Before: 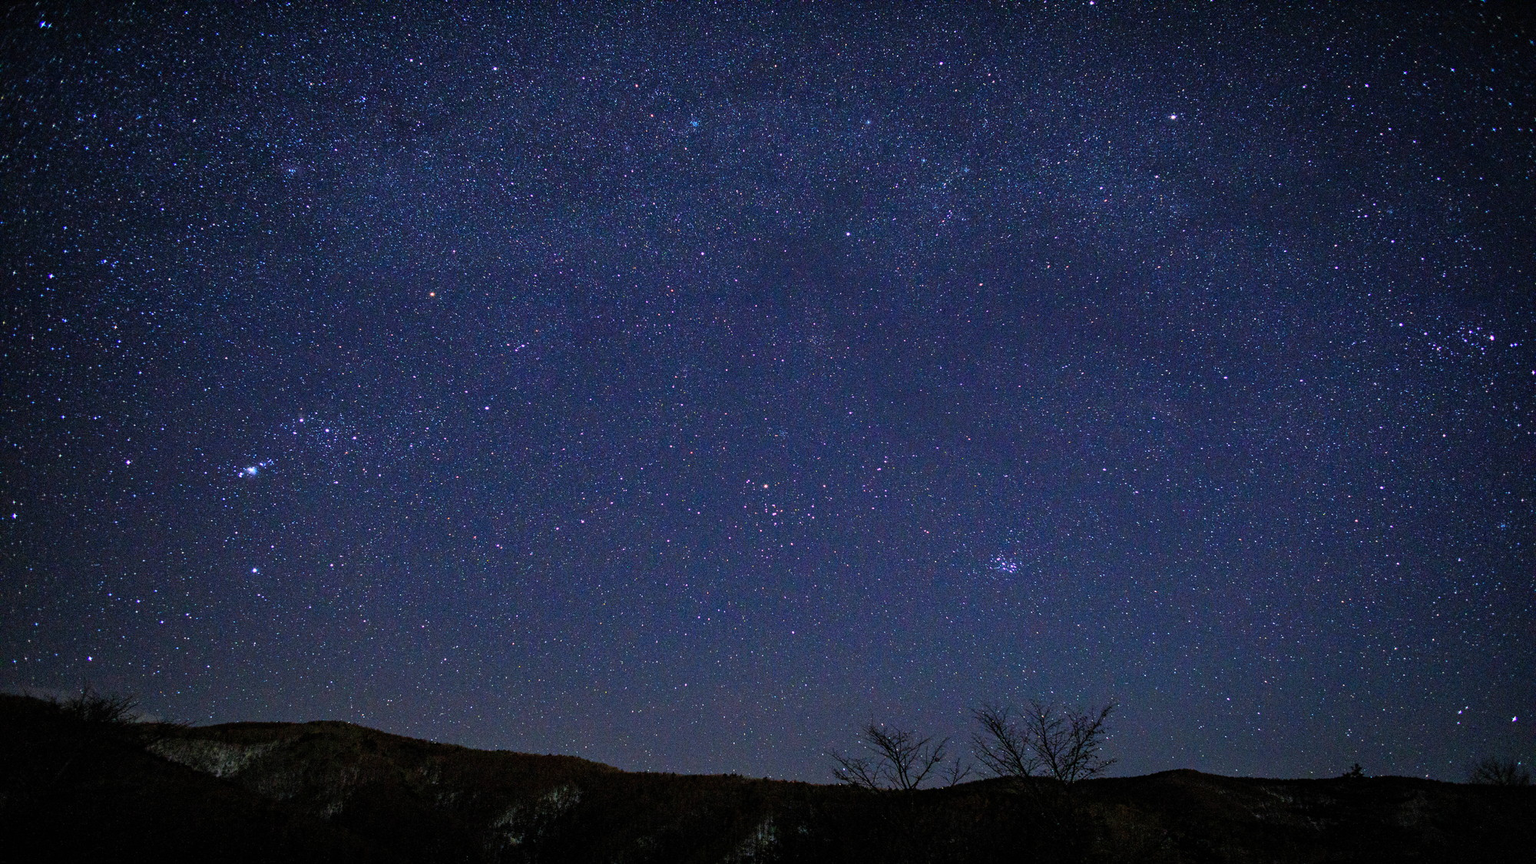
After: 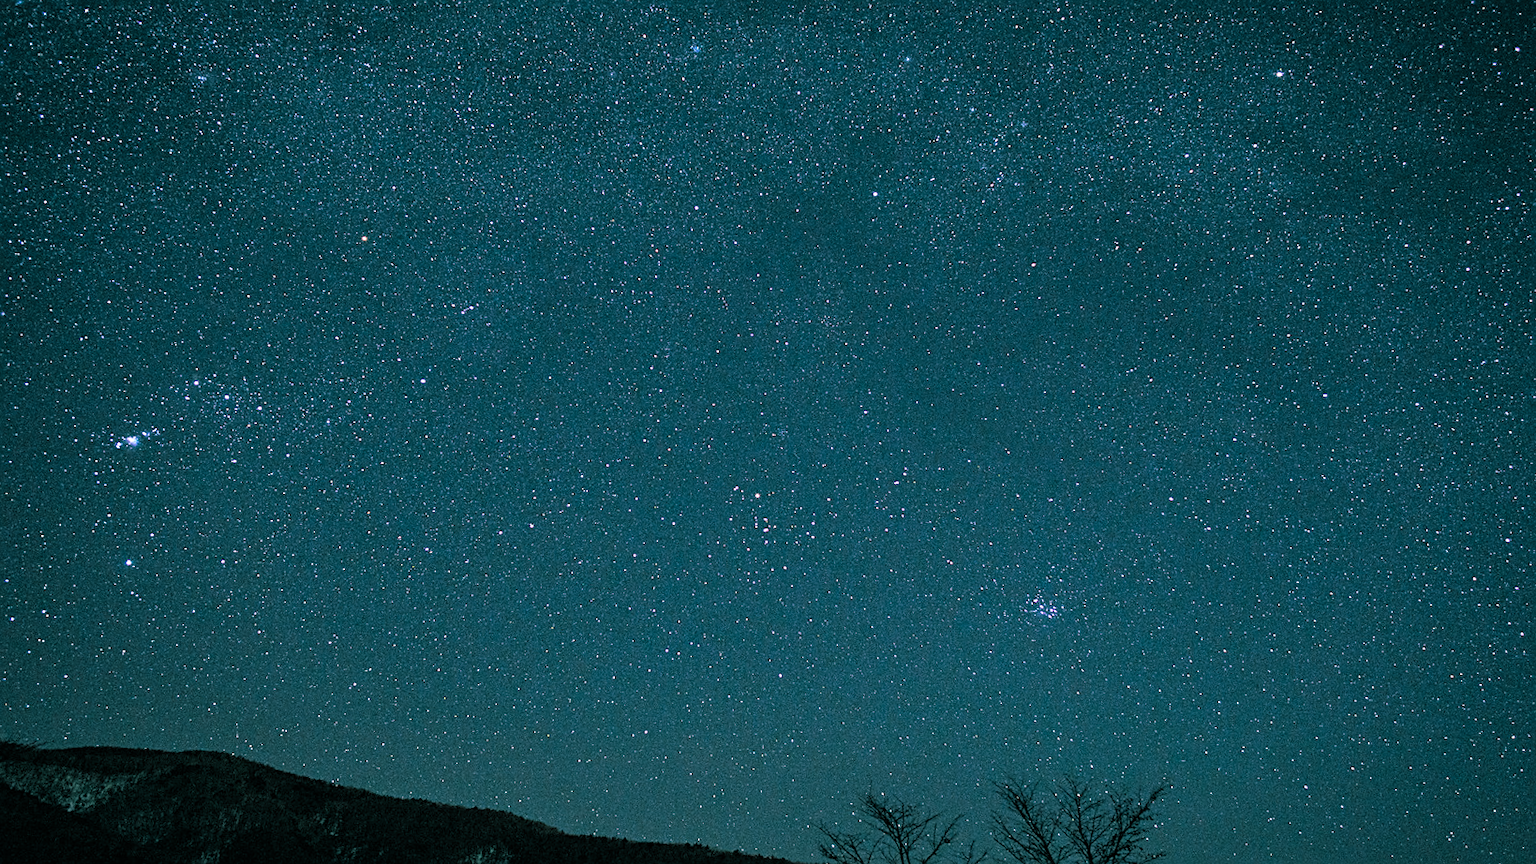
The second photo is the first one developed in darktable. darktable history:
sharpen: on, module defaults
bloom: size 40%
split-toning: shadows › hue 183.6°, shadows › saturation 0.52, highlights › hue 0°, highlights › saturation 0
crop and rotate: angle -3.27°, left 5.211%, top 5.211%, right 4.607%, bottom 4.607%
